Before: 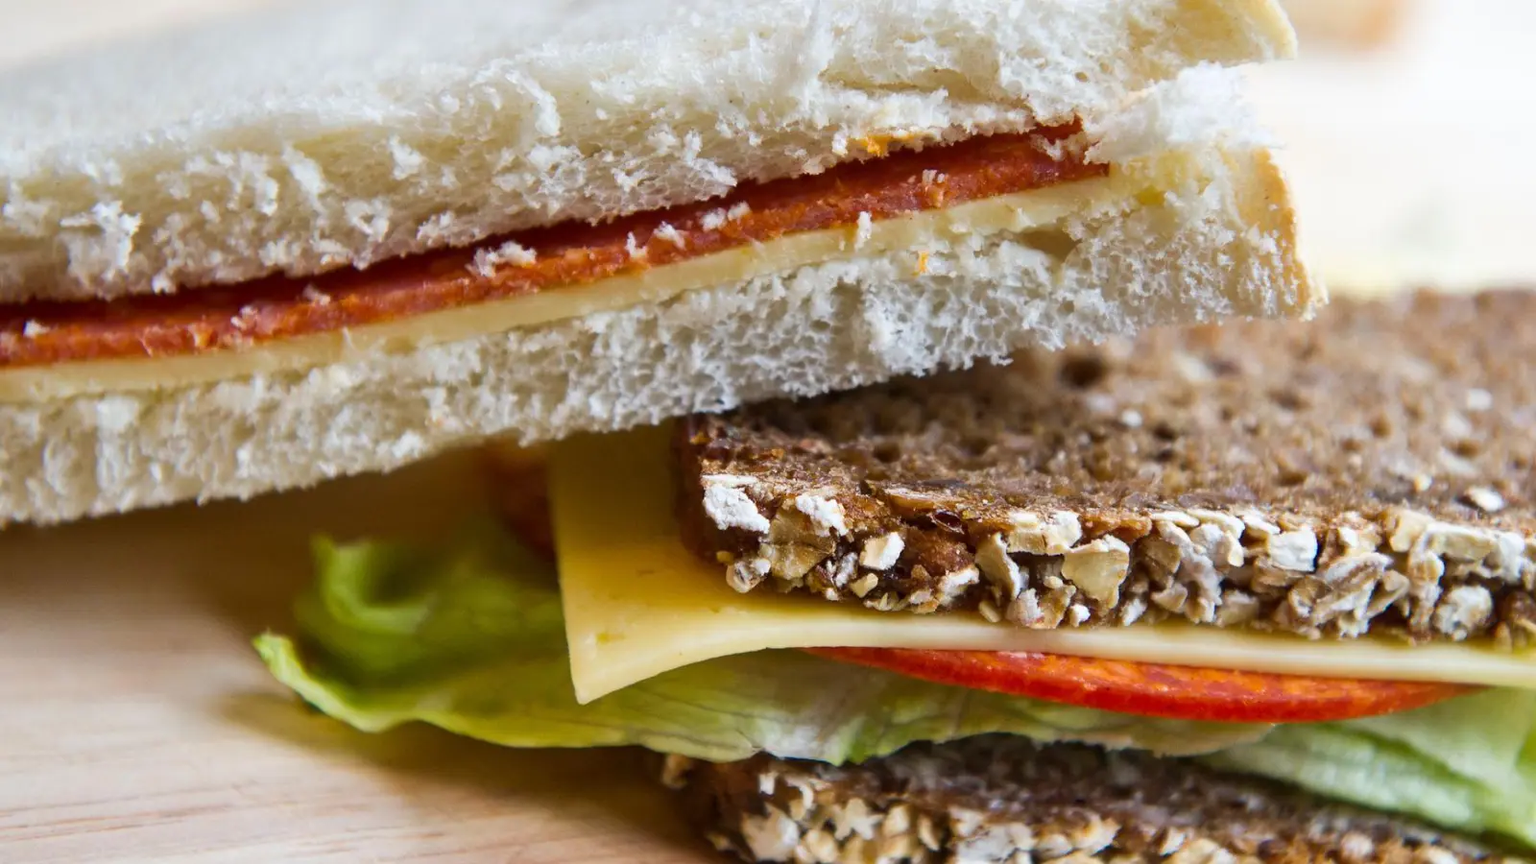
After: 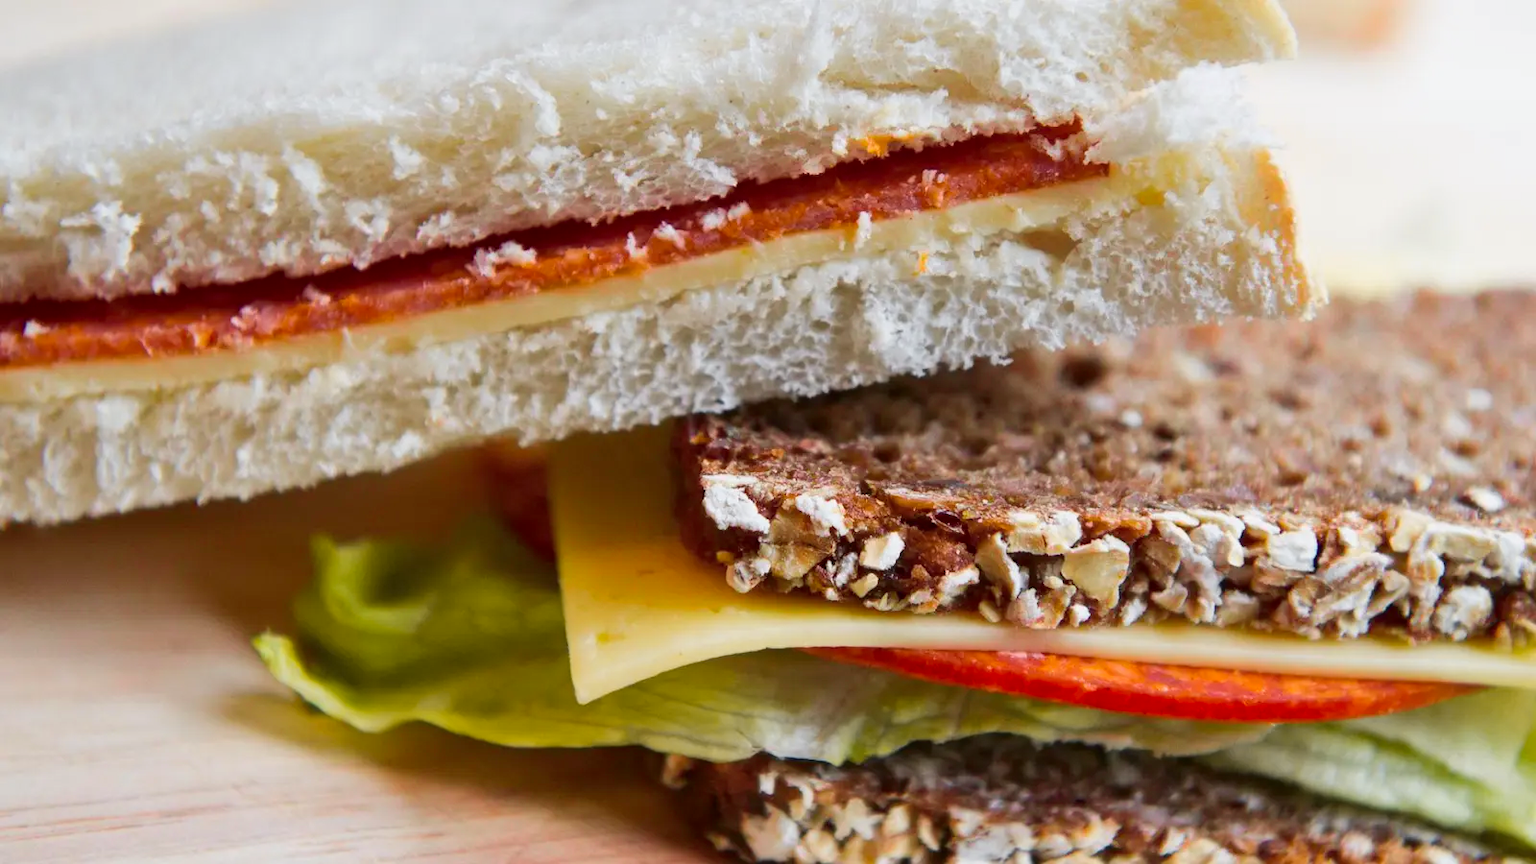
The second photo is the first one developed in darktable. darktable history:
tone curve: curves: ch0 [(0, 0.013) (0.036, 0.035) (0.274, 0.288) (0.504, 0.536) (0.844, 0.84) (1, 0.97)]; ch1 [(0, 0) (0.389, 0.403) (0.462, 0.48) (0.499, 0.5) (0.524, 0.529) (0.567, 0.603) (0.626, 0.651) (0.749, 0.781) (1, 1)]; ch2 [(0, 0) (0.464, 0.478) (0.5, 0.501) (0.533, 0.539) (0.599, 0.6) (0.704, 0.732) (1, 1)], color space Lab, independent channels, preserve colors none
